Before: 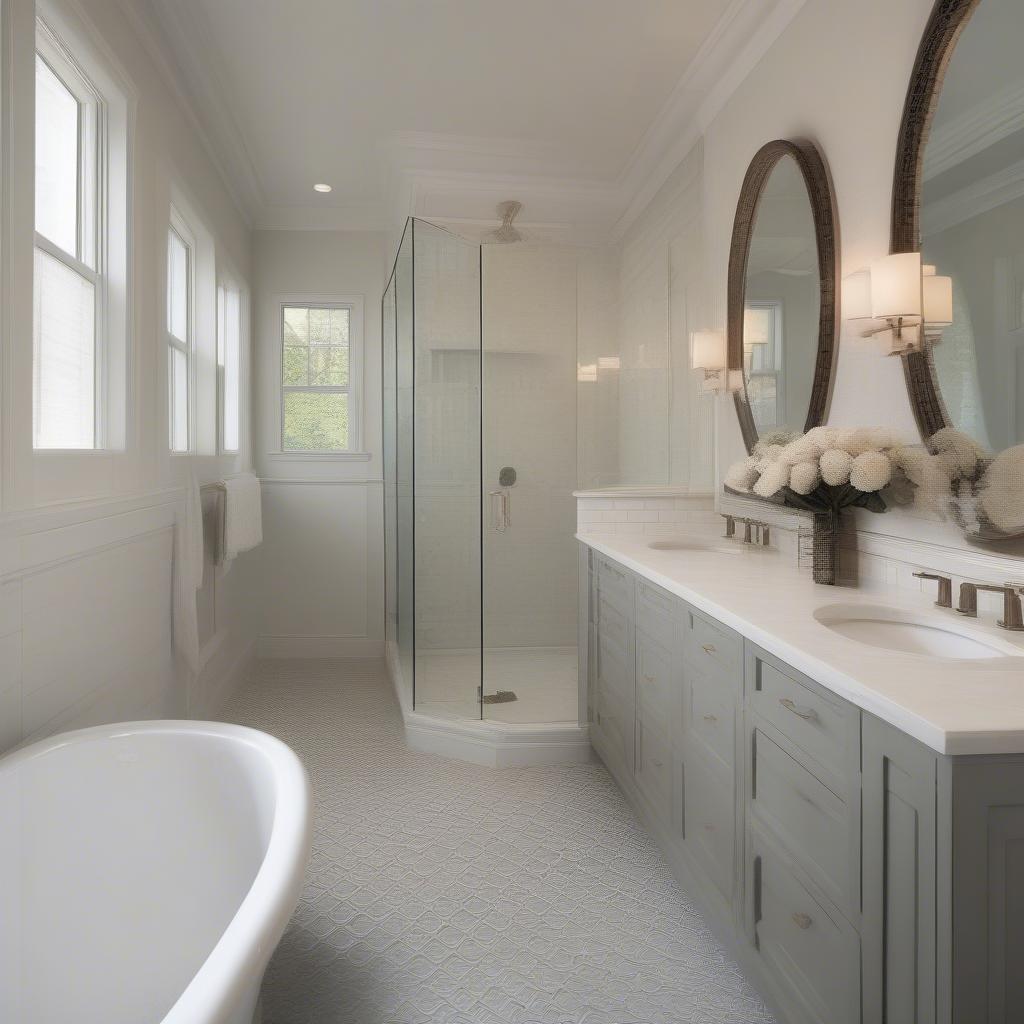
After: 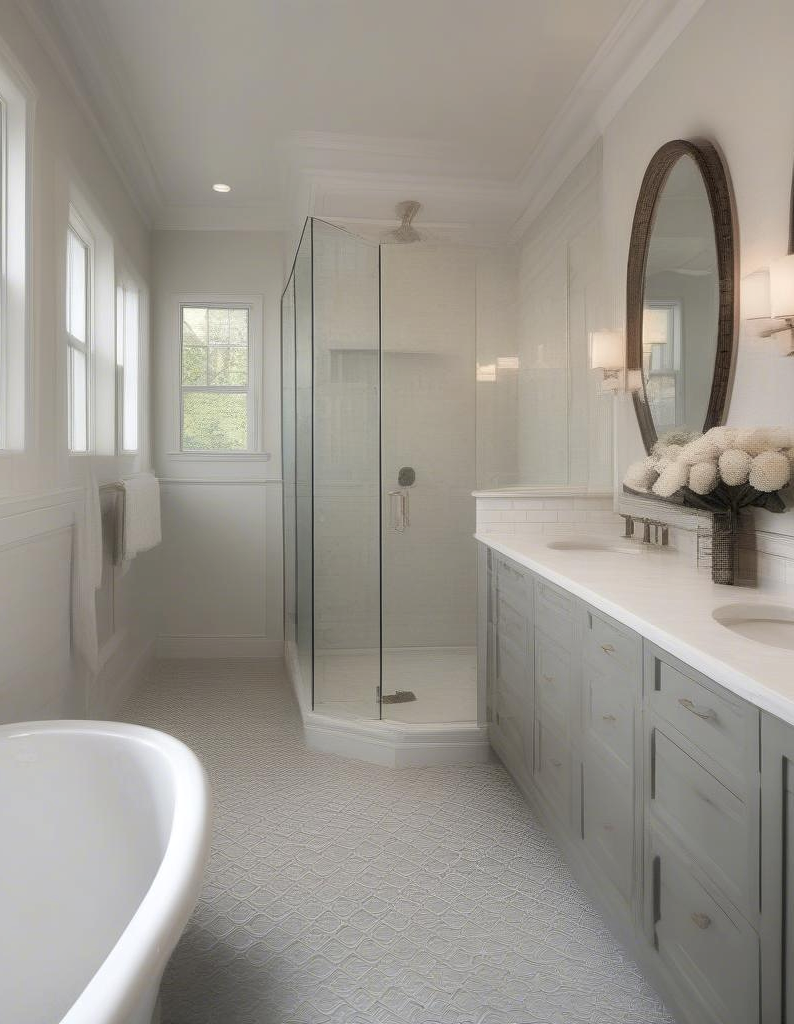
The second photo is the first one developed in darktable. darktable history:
local contrast: on, module defaults
crop: left 9.869%, right 12.579%
haze removal: strength -0.041, adaptive false
